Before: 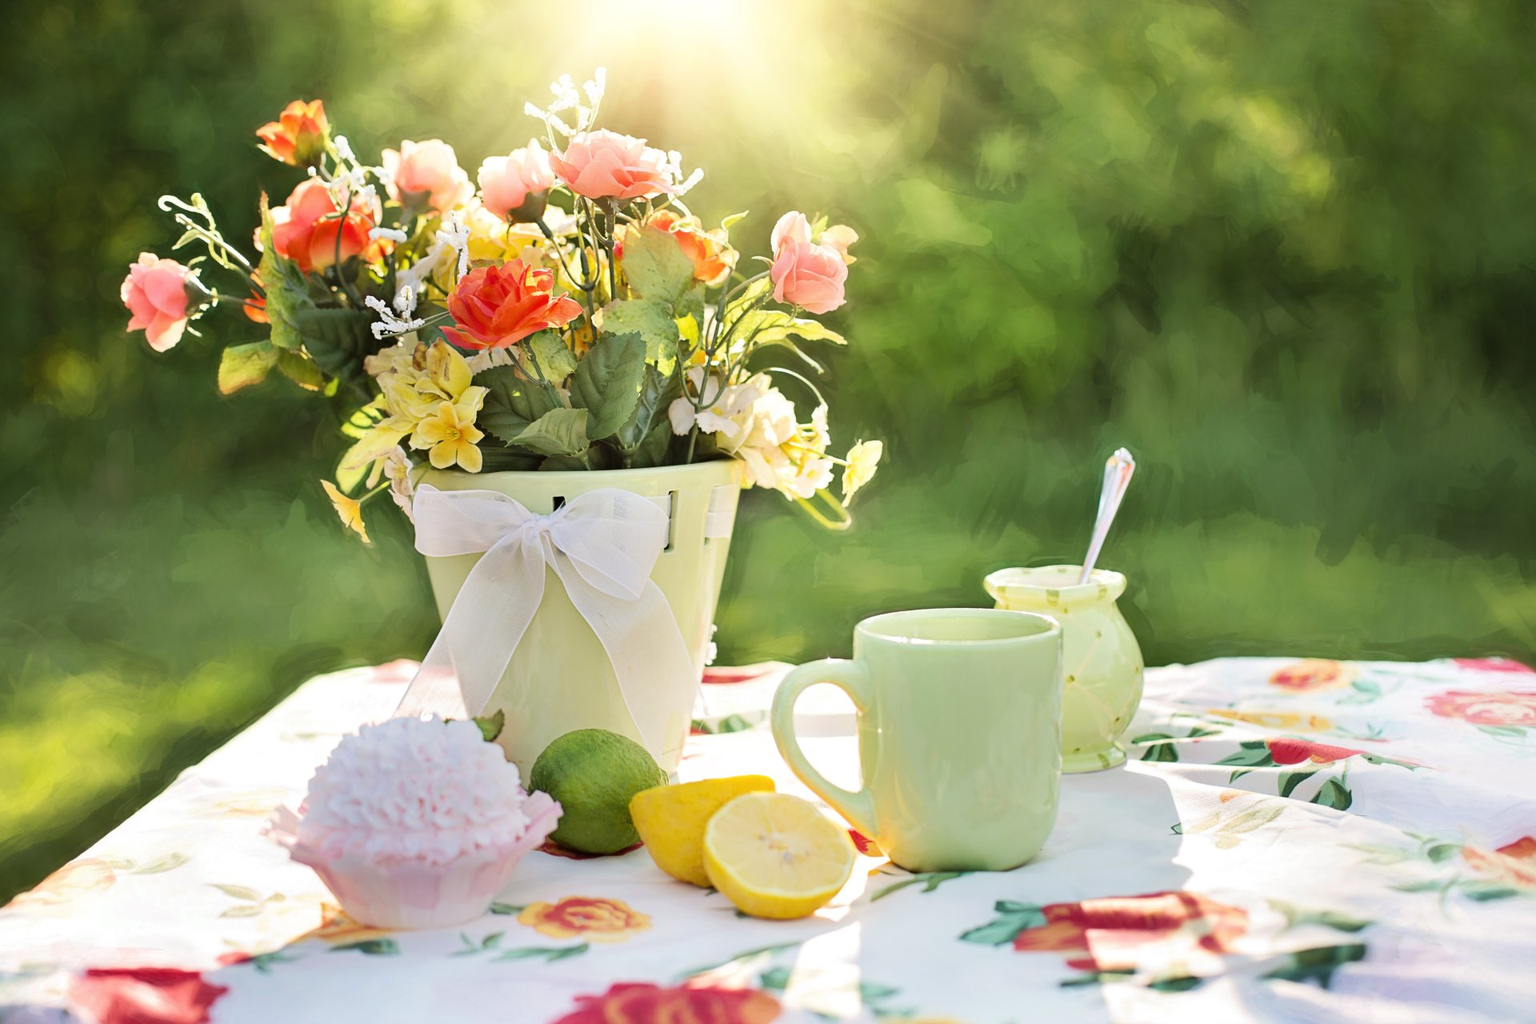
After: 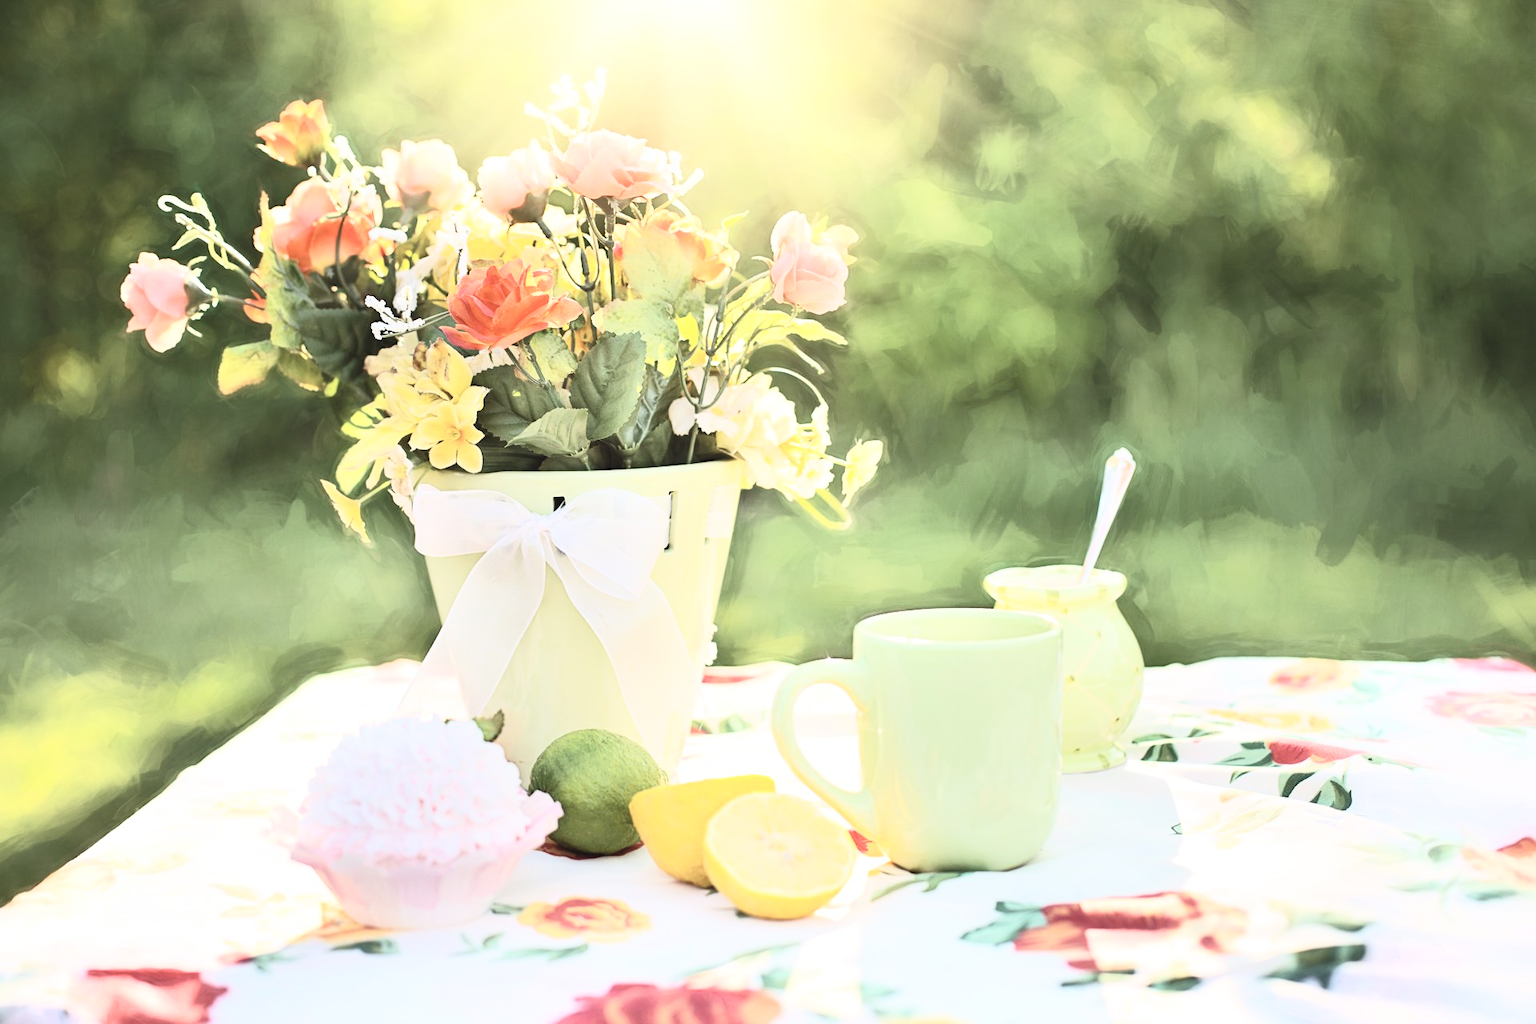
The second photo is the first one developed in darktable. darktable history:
contrast brightness saturation: contrast 0.424, brightness 0.549, saturation -0.193
